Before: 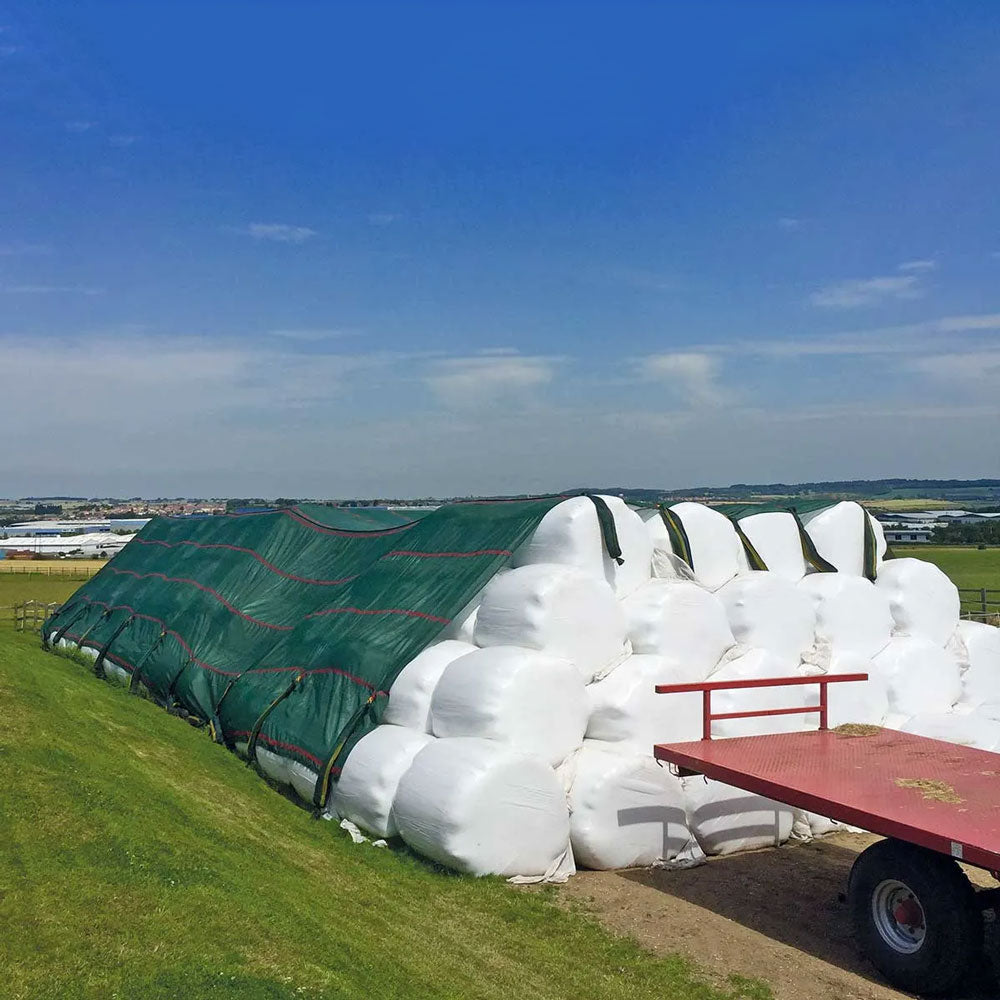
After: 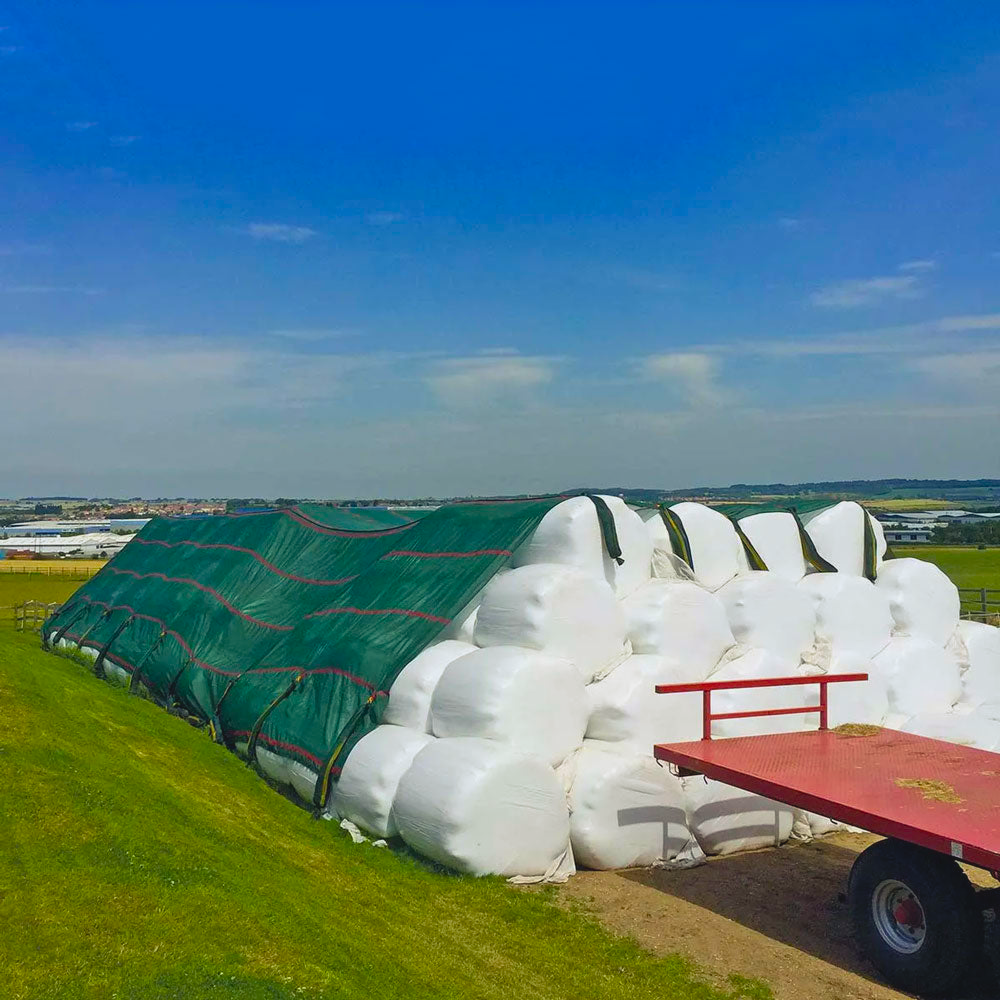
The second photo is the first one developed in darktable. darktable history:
rgb curve: curves: ch2 [(0, 0) (0.567, 0.512) (1, 1)], mode RGB, independent channels
color balance rgb: perceptual saturation grading › global saturation 30%, global vibrance 20%
contrast brightness saturation: contrast -0.11
